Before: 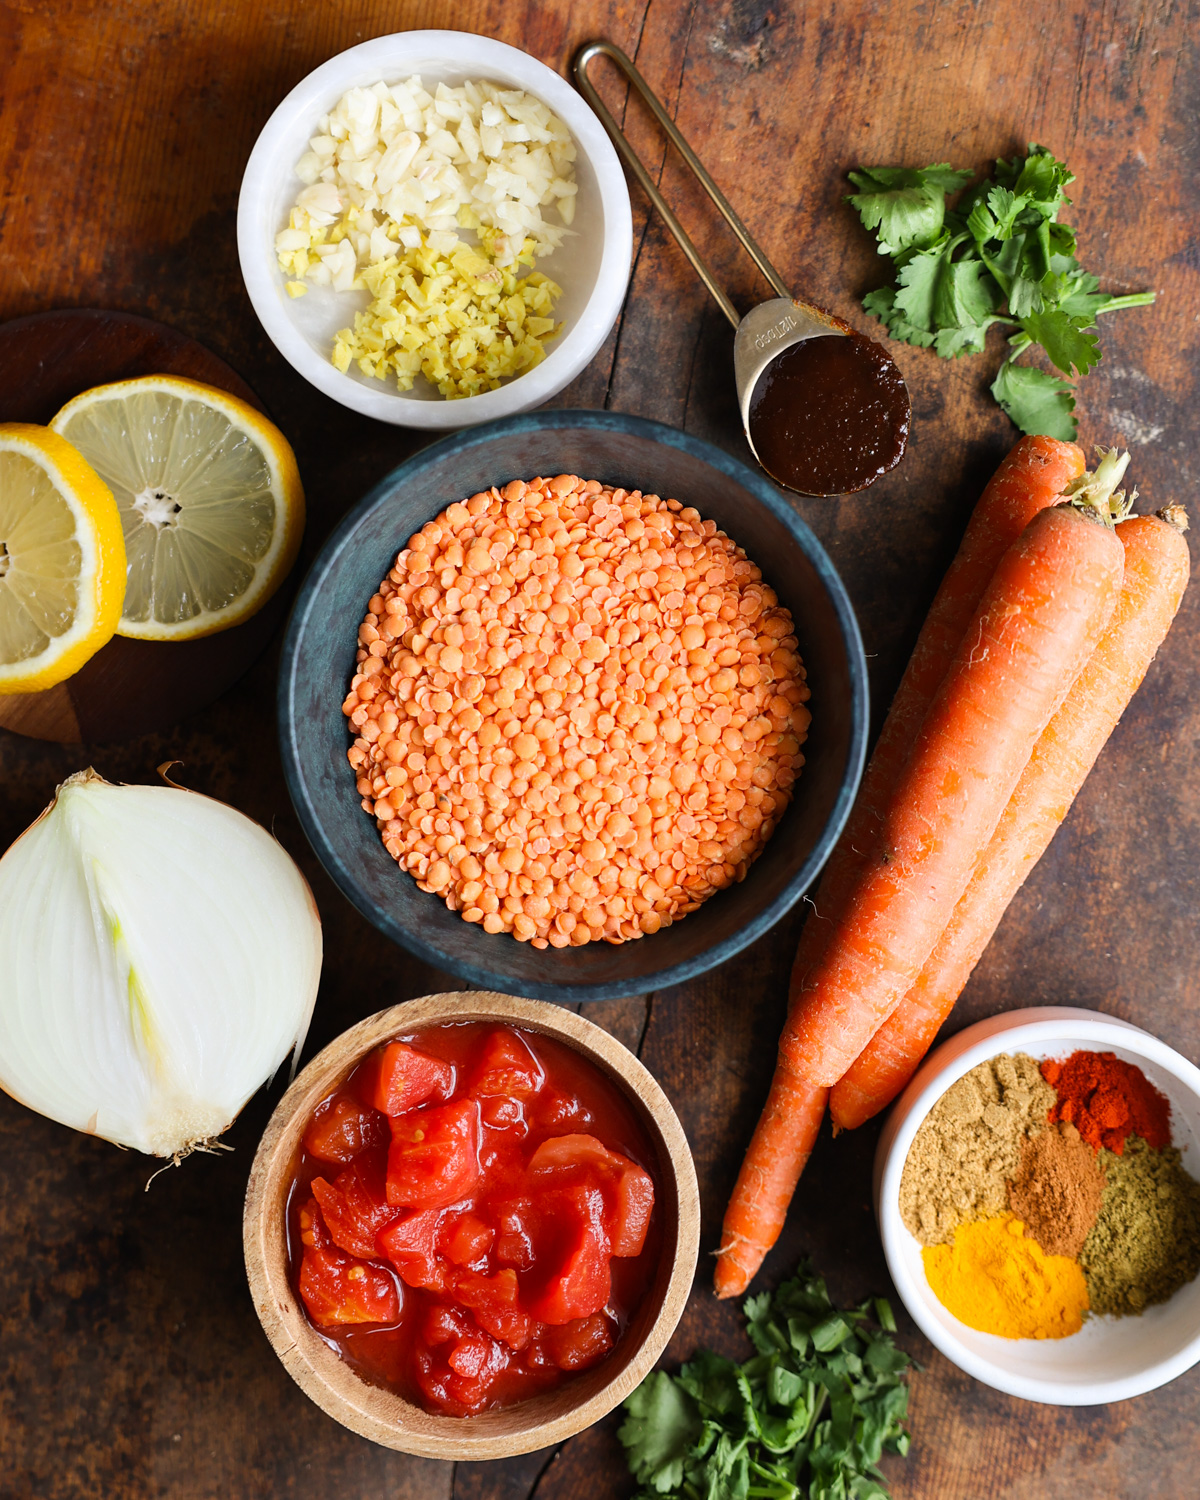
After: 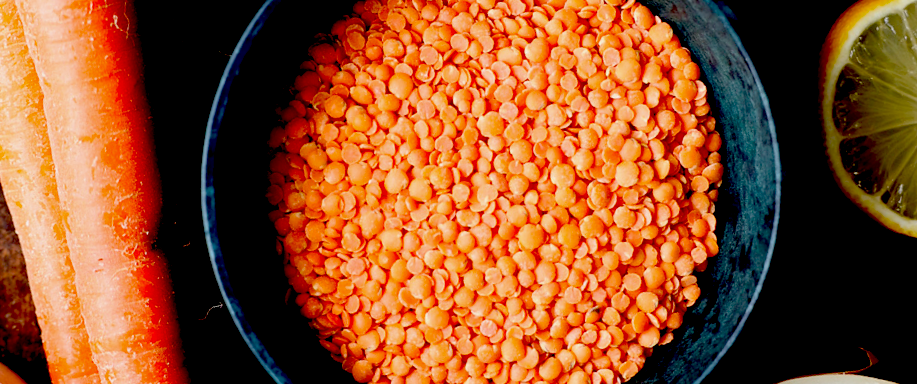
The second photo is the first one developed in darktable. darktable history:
crop and rotate: angle 16.12°, top 30.835%, bottom 35.653%
exposure: black level correction 0.1, exposure -0.092 EV, compensate highlight preservation false
